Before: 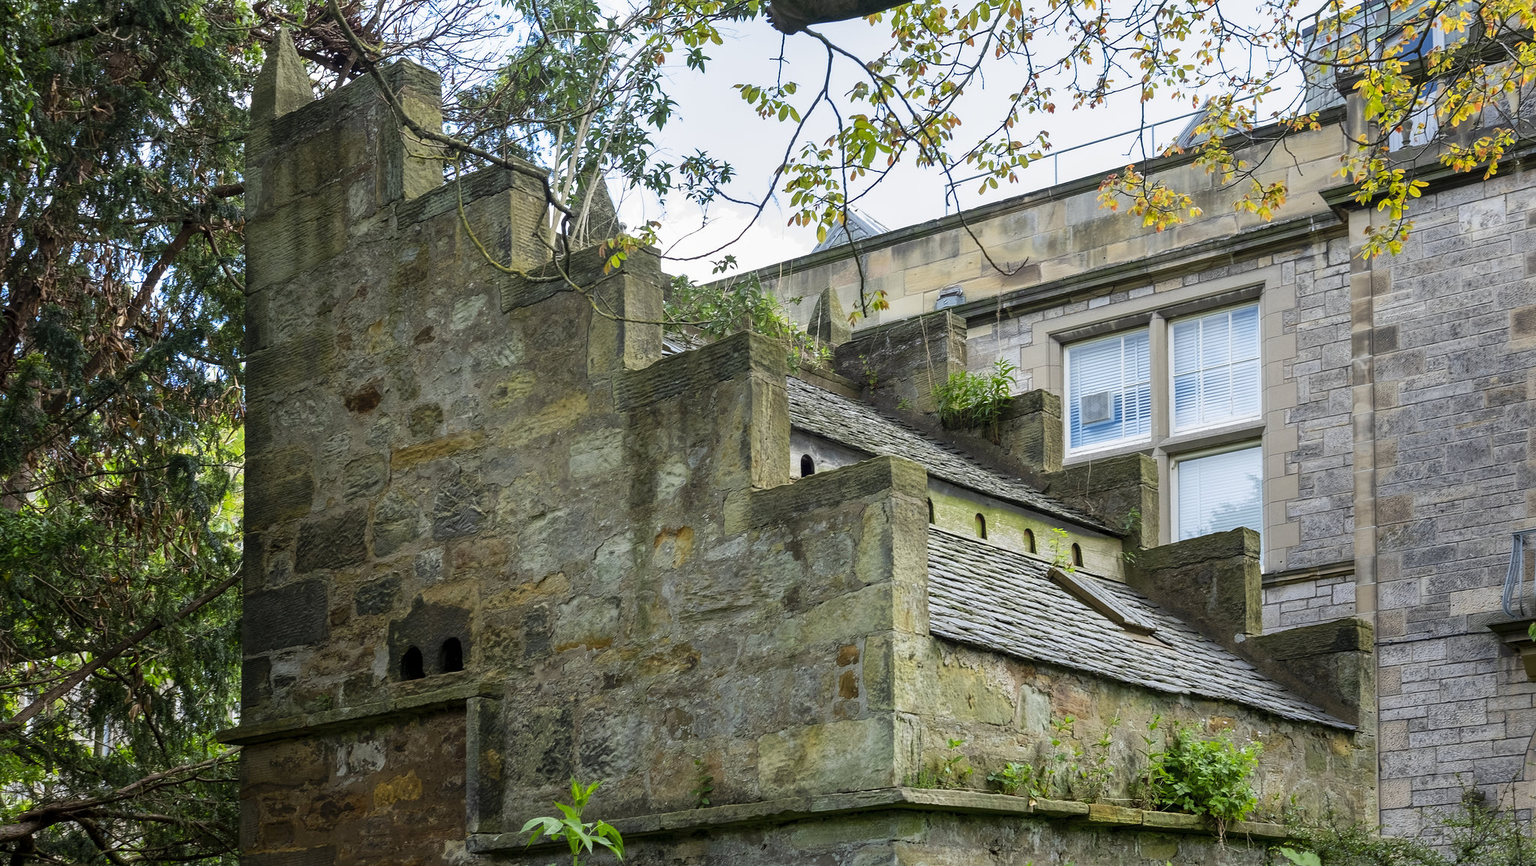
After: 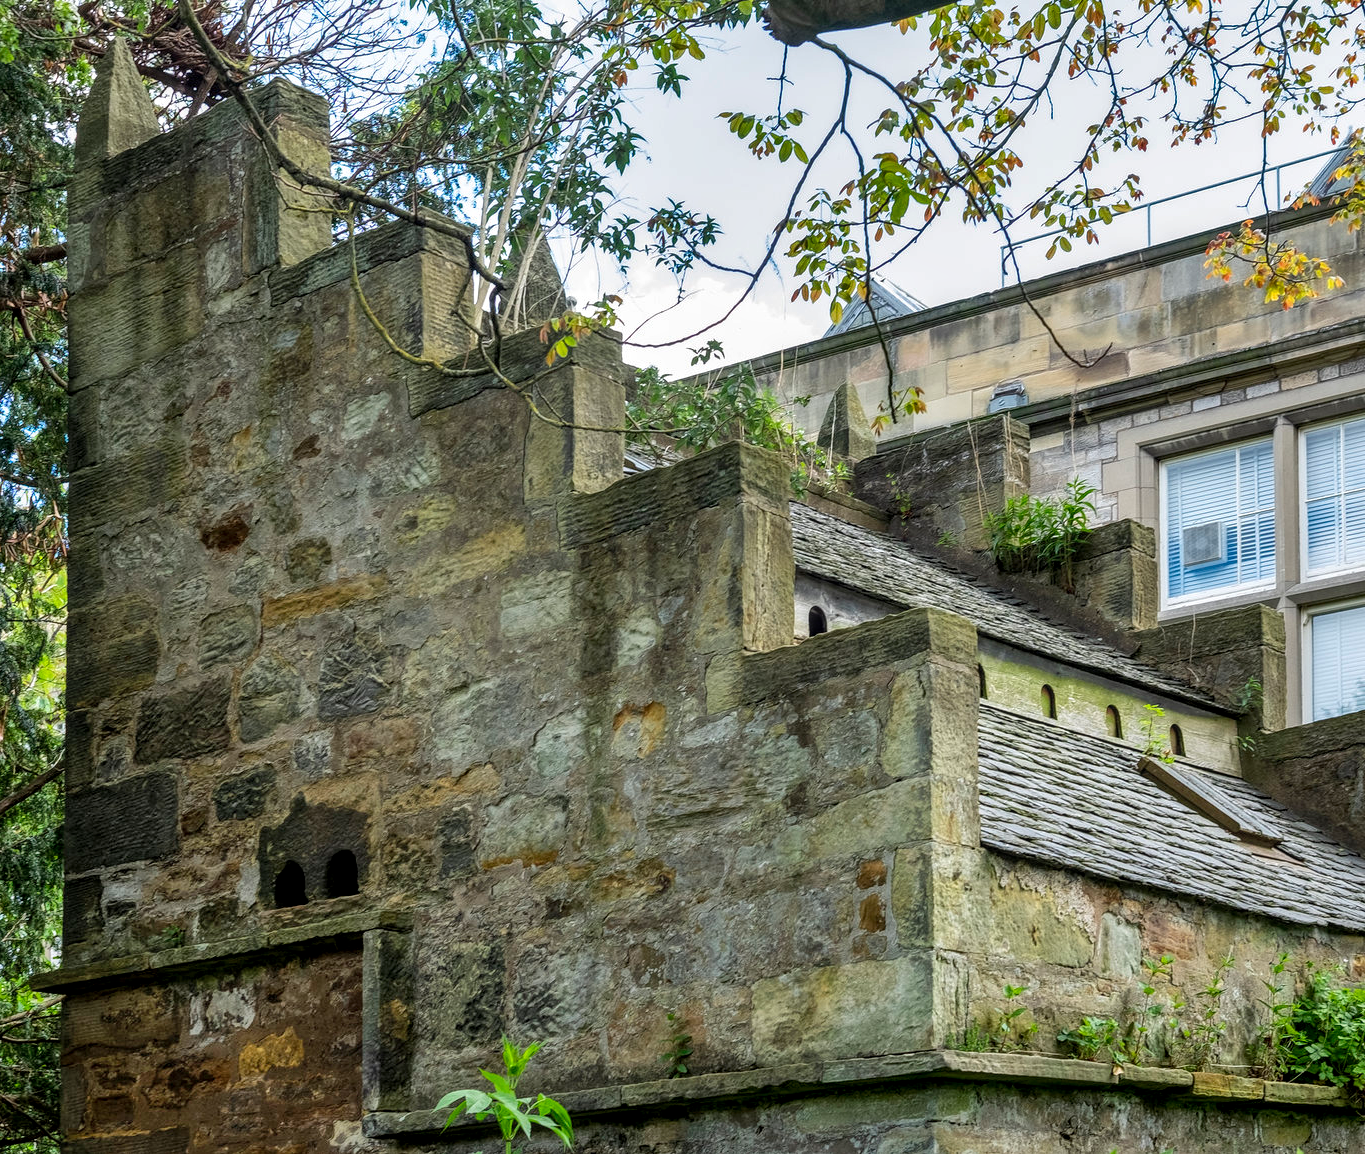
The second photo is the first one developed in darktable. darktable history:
crop and rotate: left 12.678%, right 20.632%
local contrast: on, module defaults
shadows and highlights: soften with gaussian
